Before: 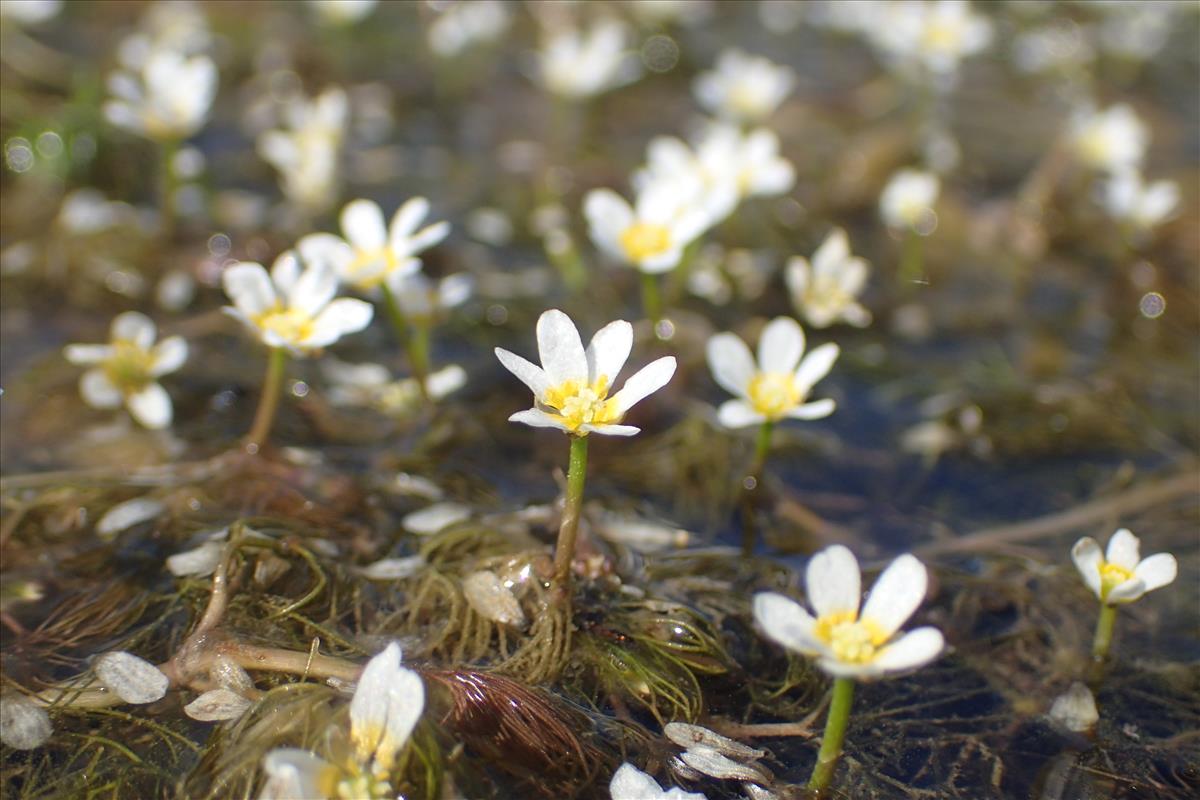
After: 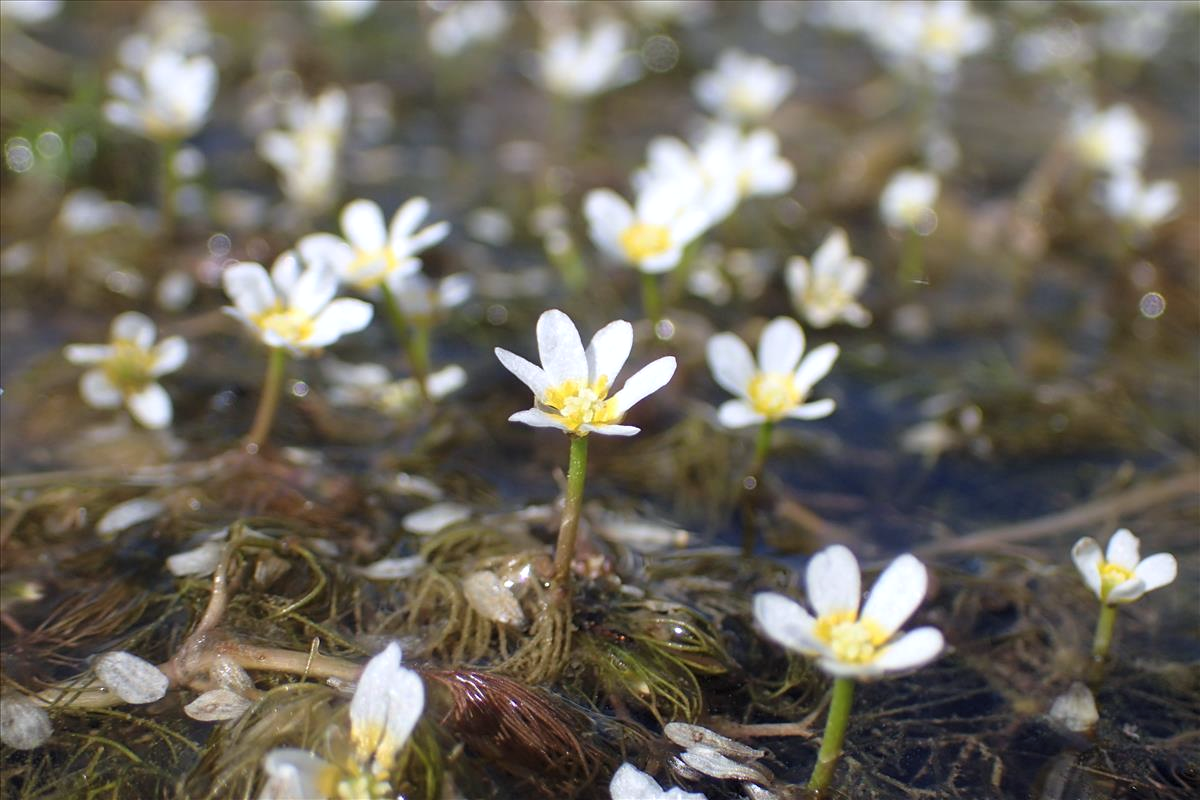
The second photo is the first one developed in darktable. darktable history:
levels: levels [0.026, 0.507, 0.987]
color calibration: illuminant as shot in camera, x 0.358, y 0.373, temperature 4628.91 K
